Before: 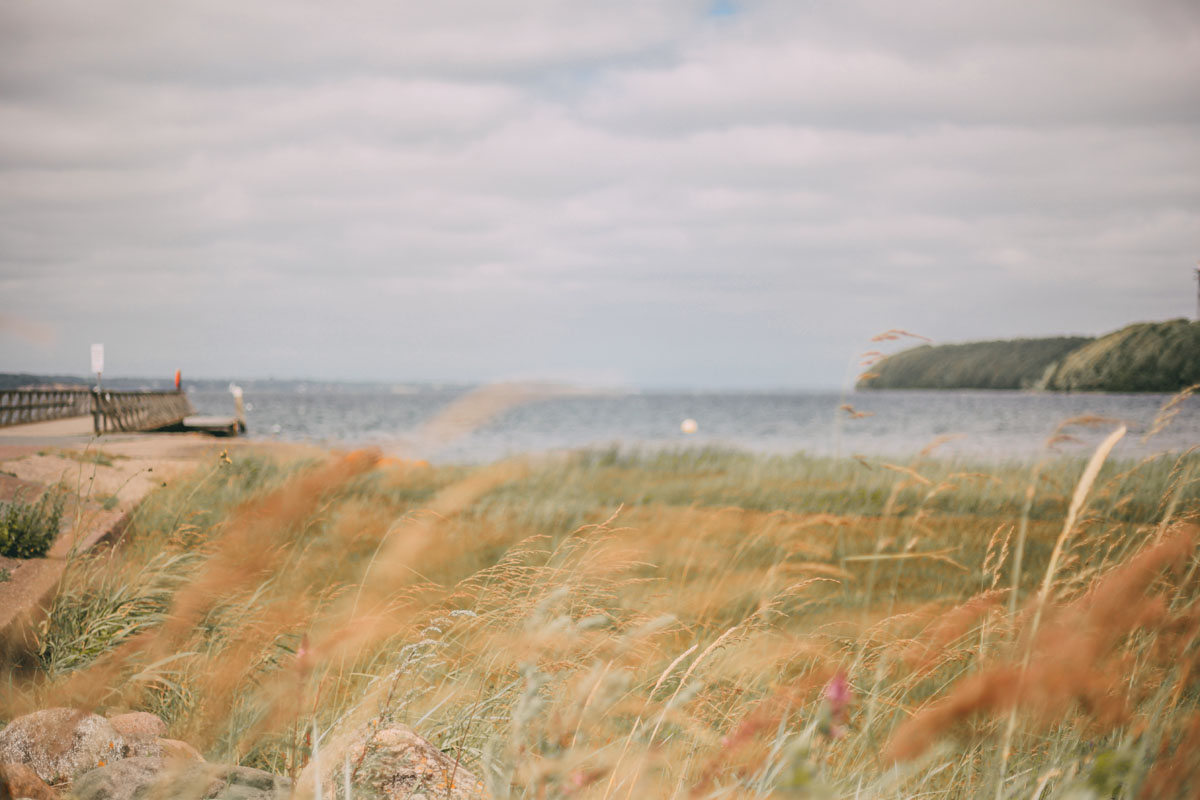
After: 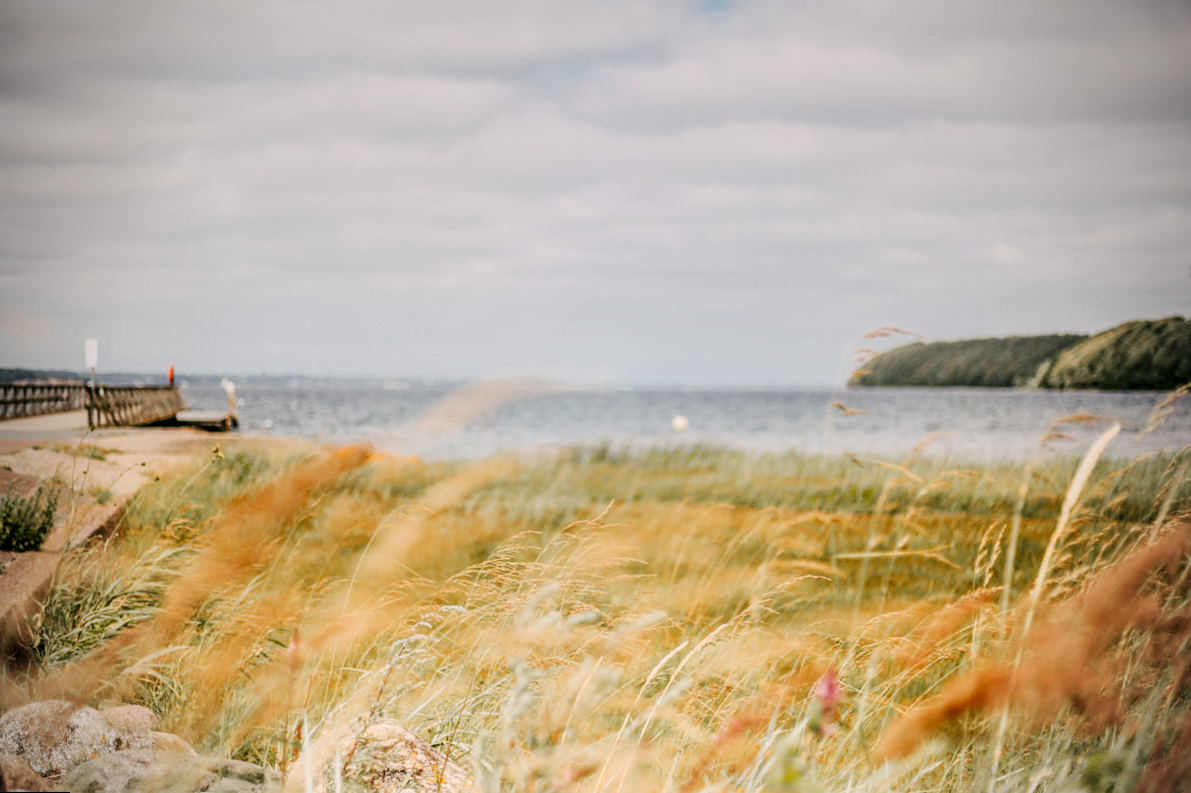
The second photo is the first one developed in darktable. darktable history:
vignetting: on, module defaults
rotate and perspective: rotation 0.192°, lens shift (horizontal) -0.015, crop left 0.005, crop right 0.996, crop top 0.006, crop bottom 0.99
graduated density: rotation -0.352°, offset 57.64
tone curve: curves: ch0 [(0, 0) (0.003, 0) (0.011, 0.001) (0.025, 0.003) (0.044, 0.005) (0.069, 0.011) (0.1, 0.021) (0.136, 0.035) (0.177, 0.079) (0.224, 0.134) (0.277, 0.219) (0.335, 0.315) (0.399, 0.42) (0.468, 0.529) (0.543, 0.636) (0.623, 0.727) (0.709, 0.805) (0.801, 0.88) (0.898, 0.957) (1, 1)], preserve colors none
local contrast: on, module defaults
